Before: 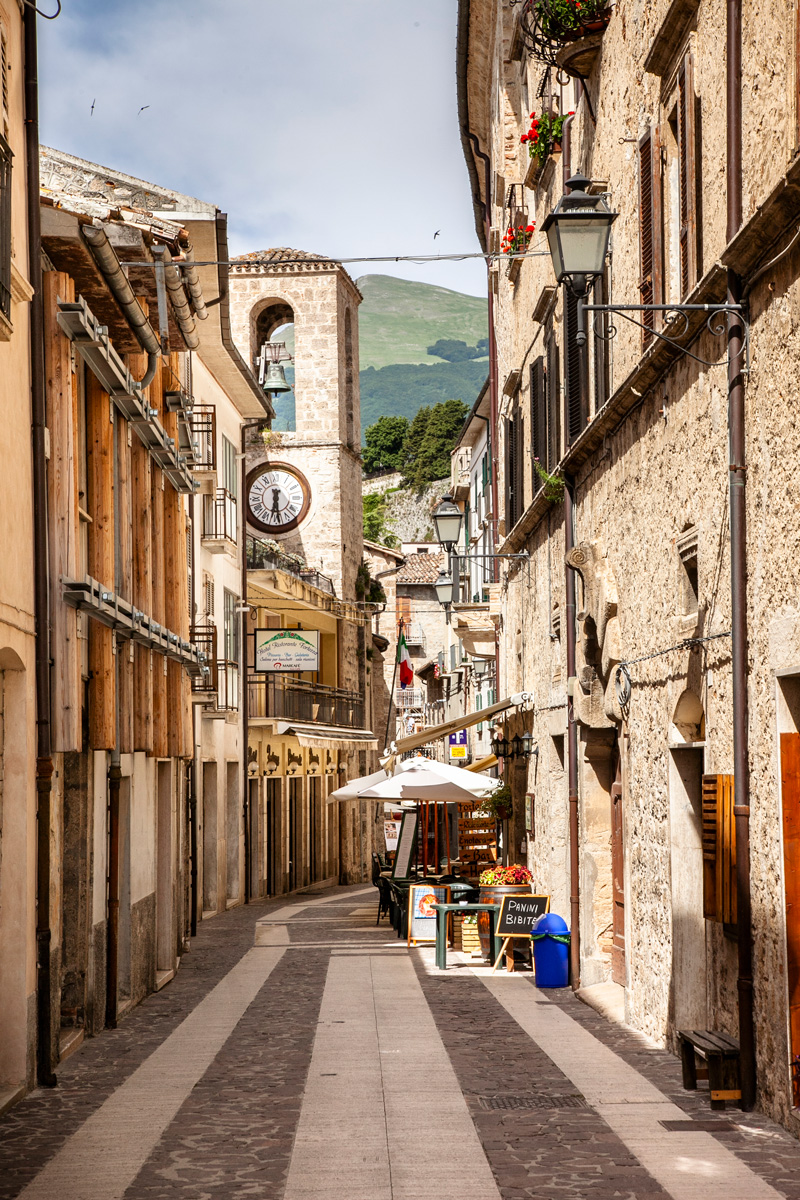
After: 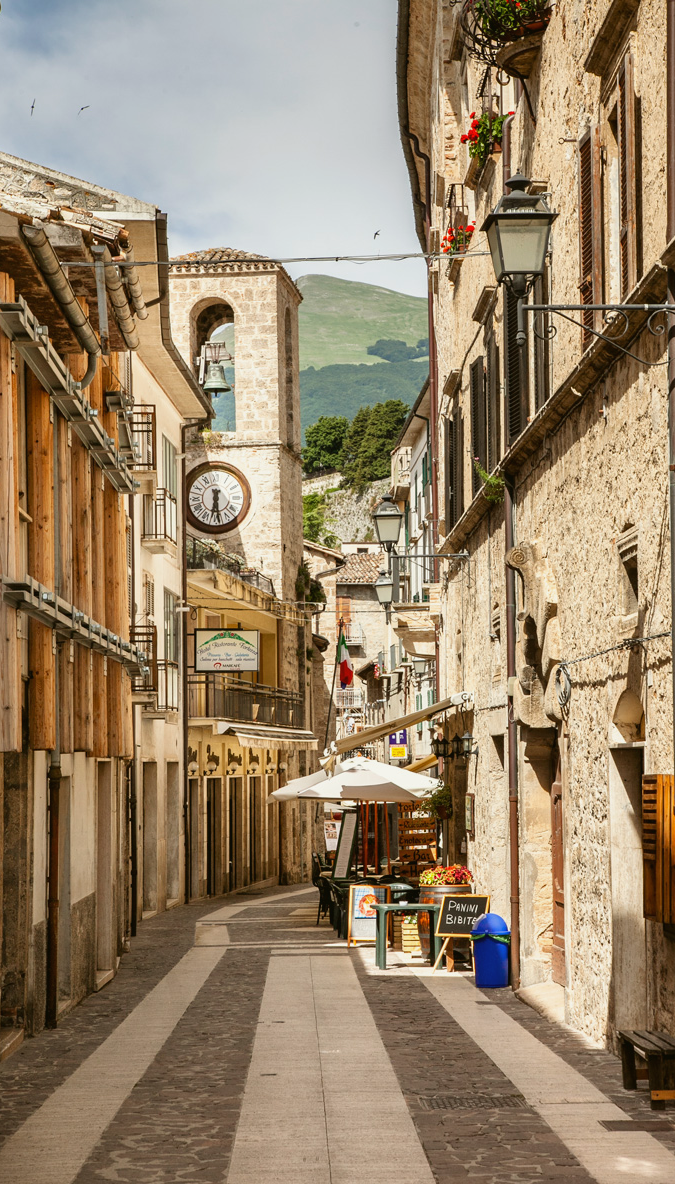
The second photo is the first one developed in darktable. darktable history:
crop: left 7.598%, right 7.873%
color balance: mode lift, gamma, gain (sRGB), lift [1.04, 1, 1, 0.97], gamma [1.01, 1, 1, 0.97], gain [0.96, 1, 1, 0.97]
